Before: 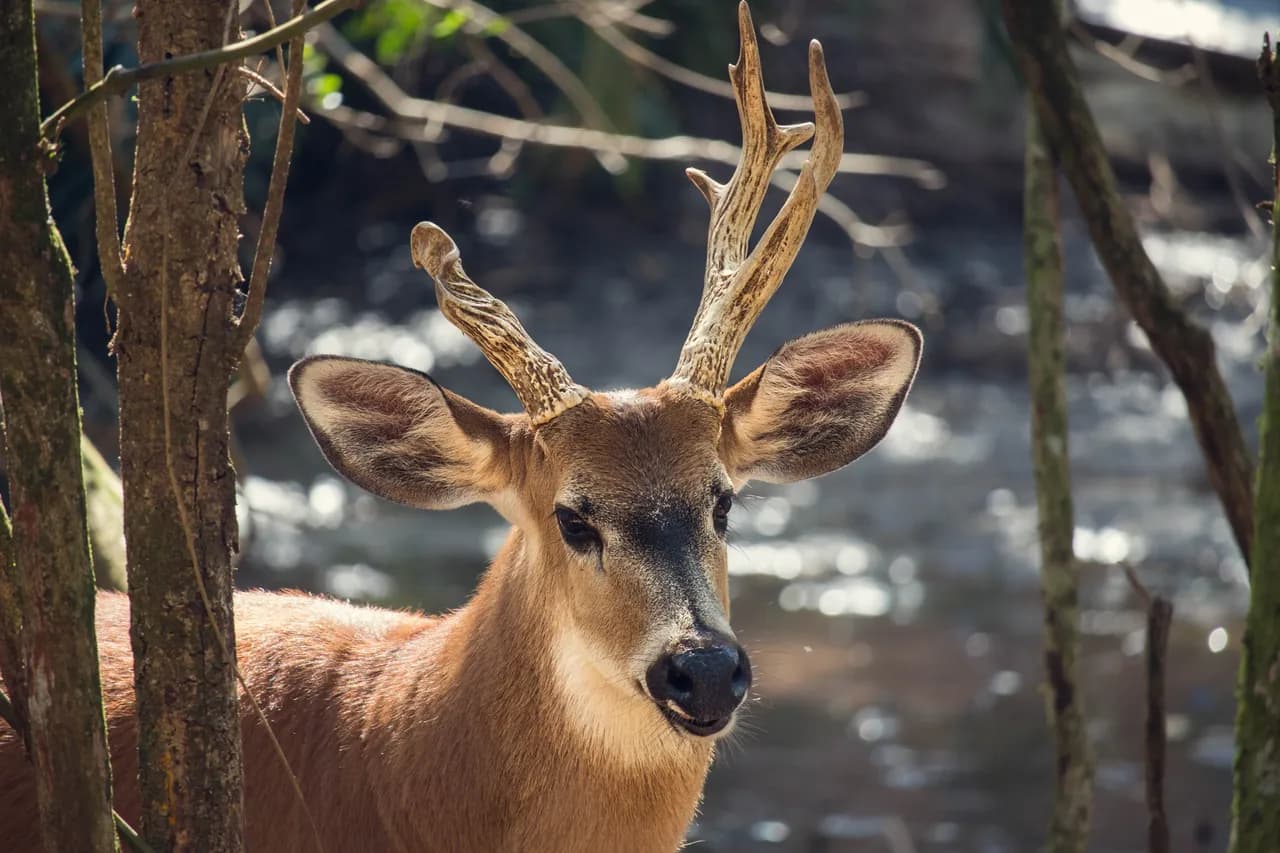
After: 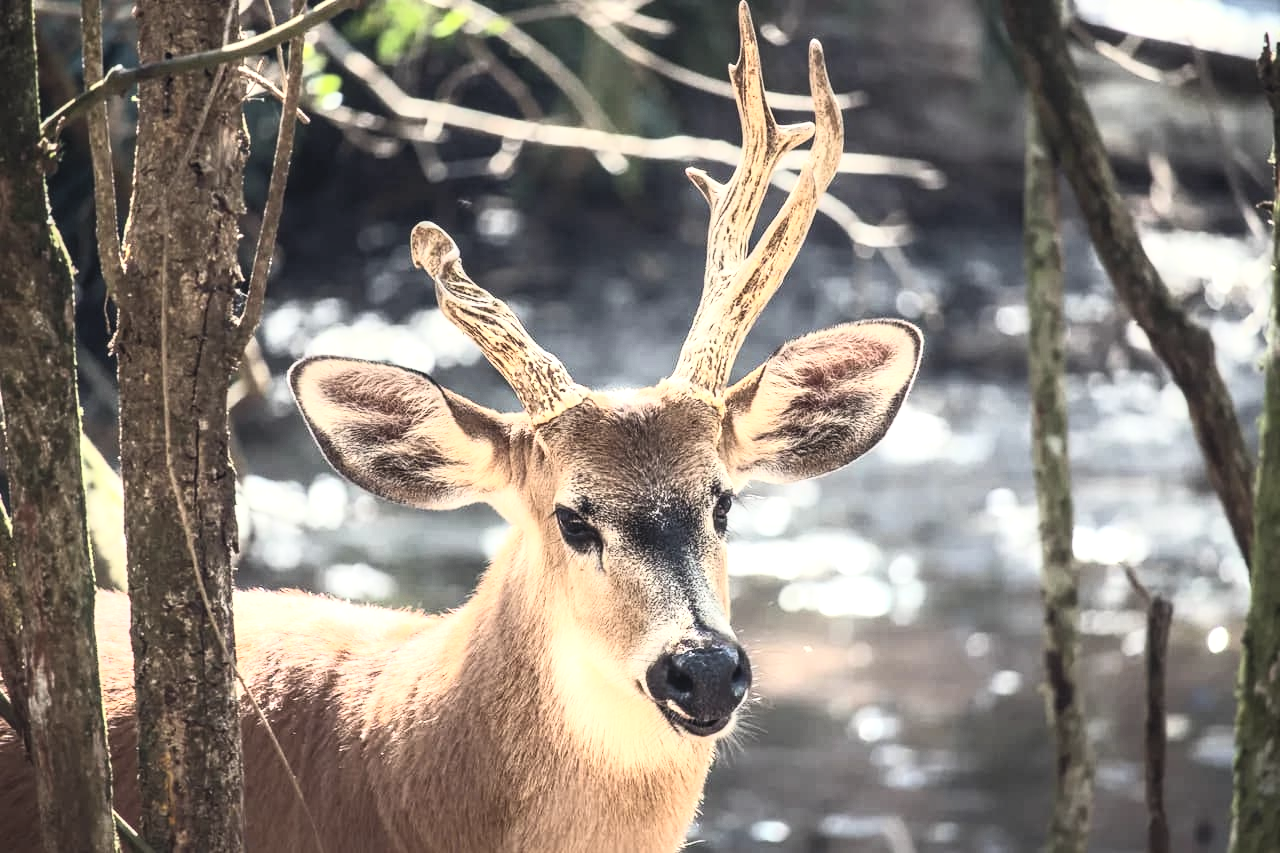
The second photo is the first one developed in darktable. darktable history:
contrast brightness saturation: contrast 0.427, brightness 0.562, saturation -0.199
local contrast: on, module defaults
tone equalizer: -8 EV -0.764 EV, -7 EV -0.726 EV, -6 EV -0.593 EV, -5 EV -0.372 EV, -3 EV 0.371 EV, -2 EV 0.6 EV, -1 EV 0.683 EV, +0 EV 0.747 EV, mask exposure compensation -0.511 EV
